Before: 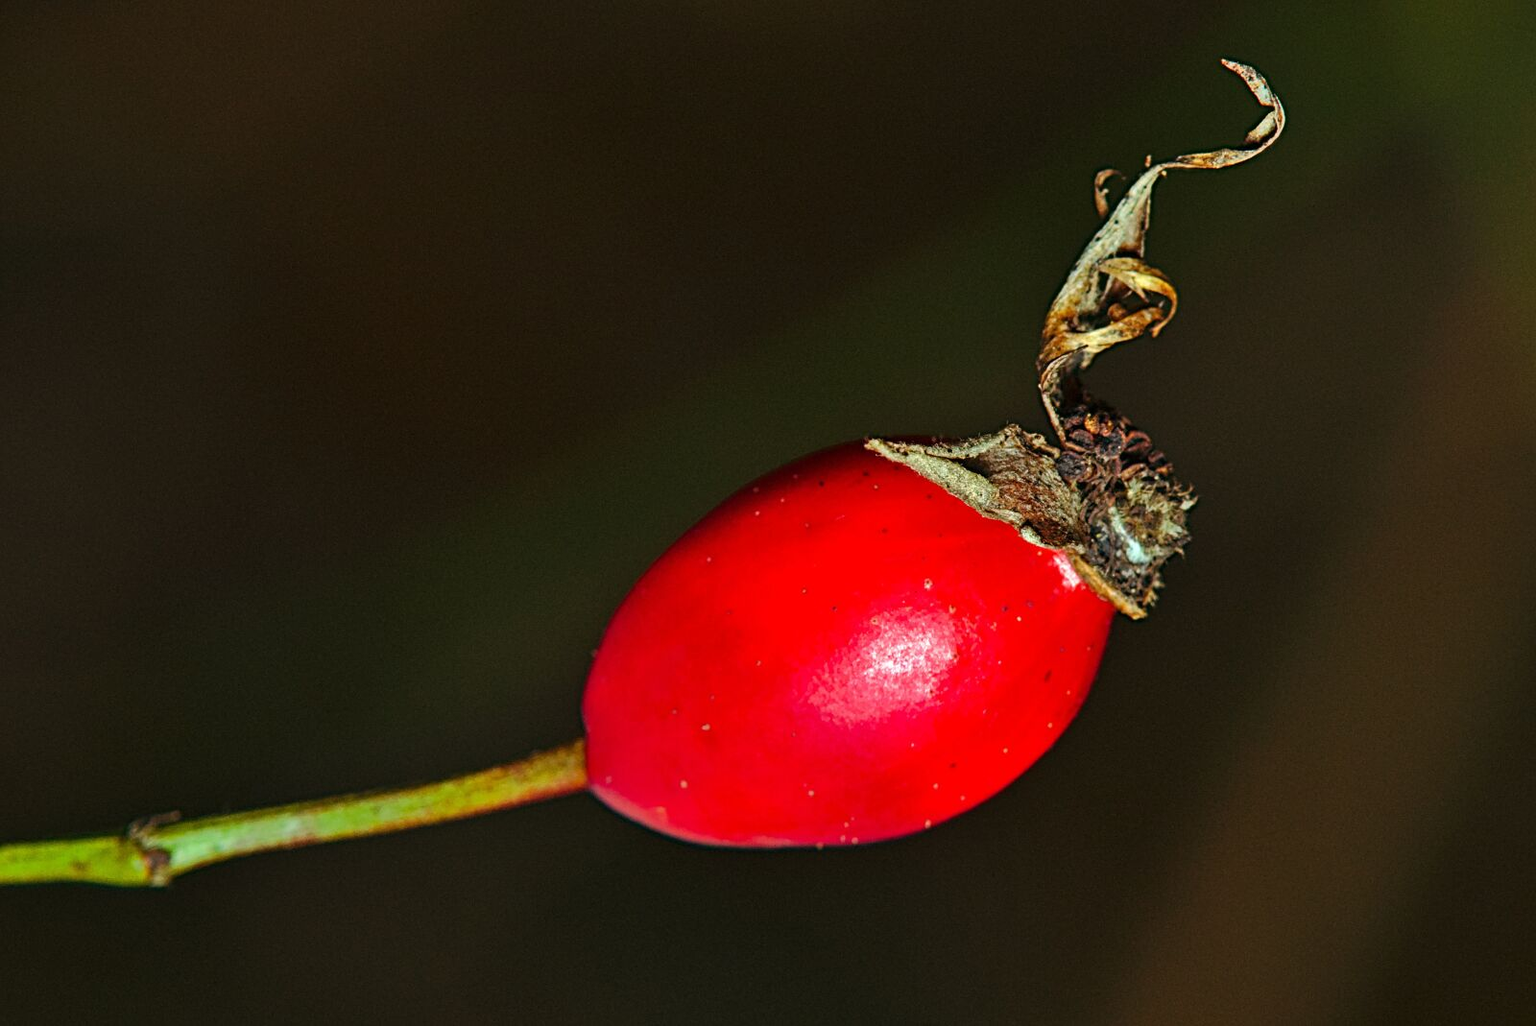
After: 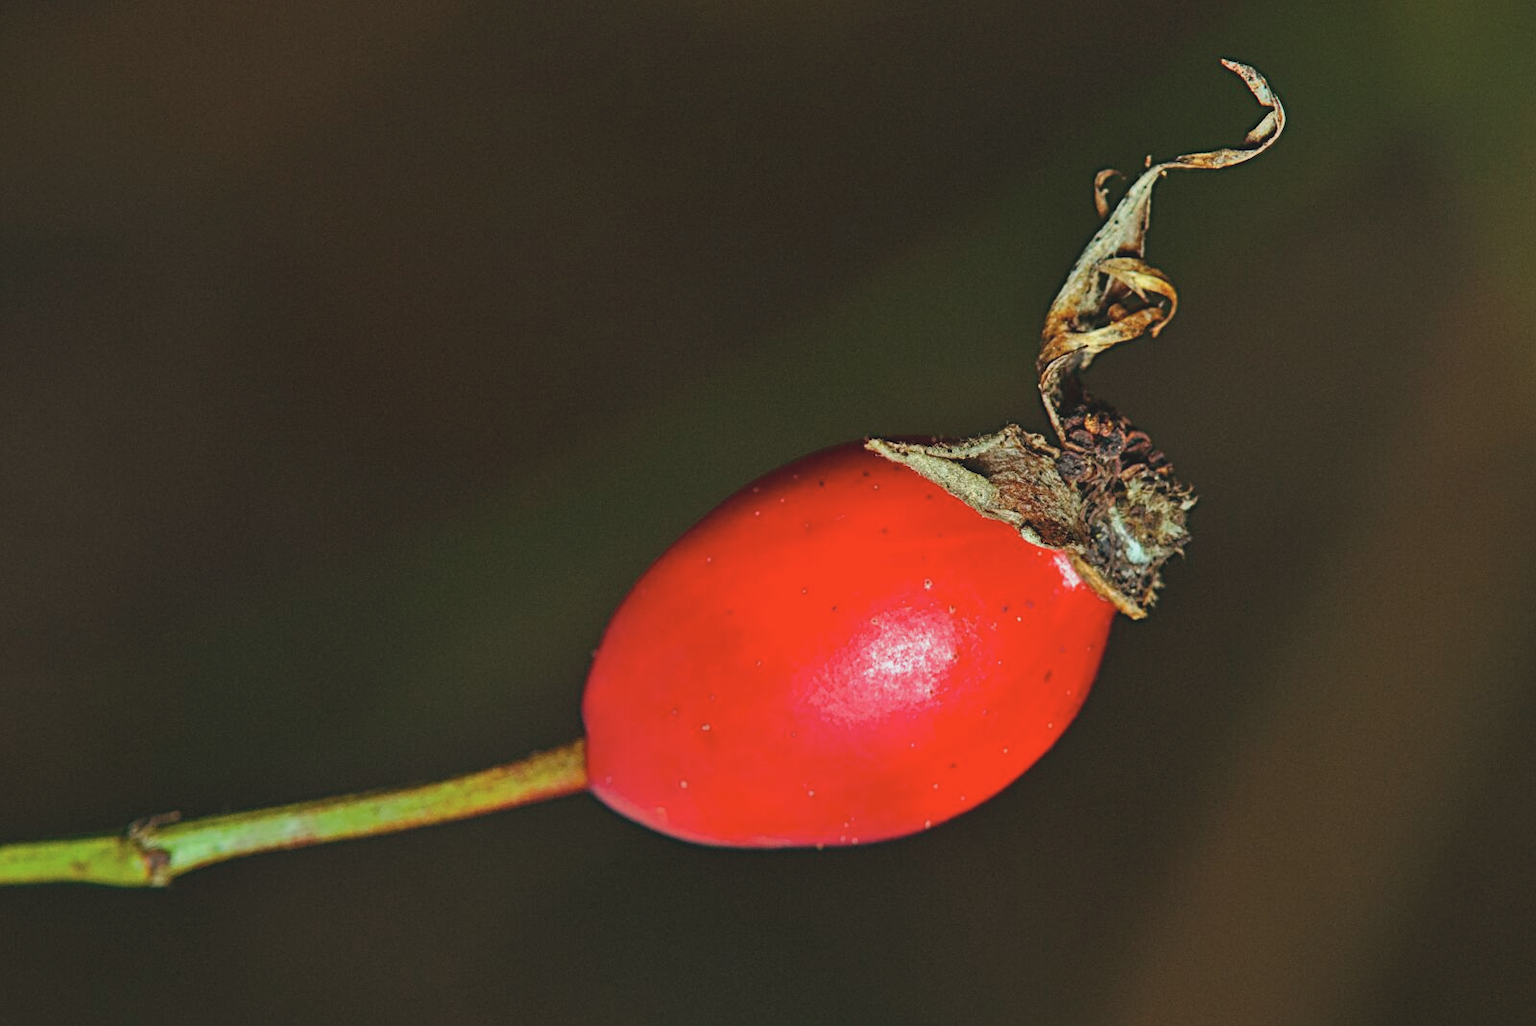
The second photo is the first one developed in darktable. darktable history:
contrast brightness saturation: contrast -0.15, brightness 0.054, saturation -0.132
exposure: exposure -0.051 EV, compensate highlight preservation false
